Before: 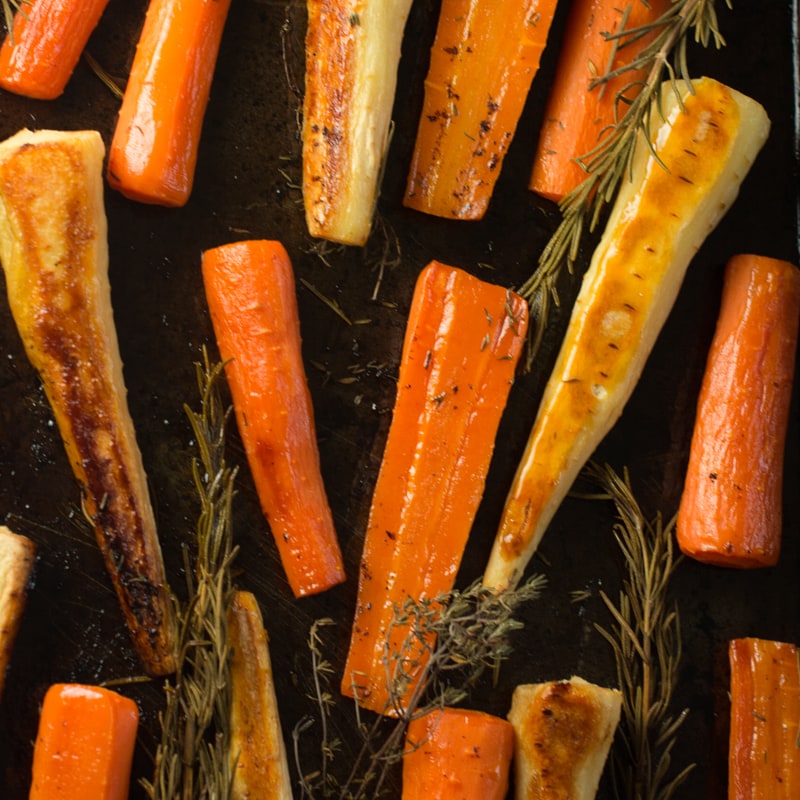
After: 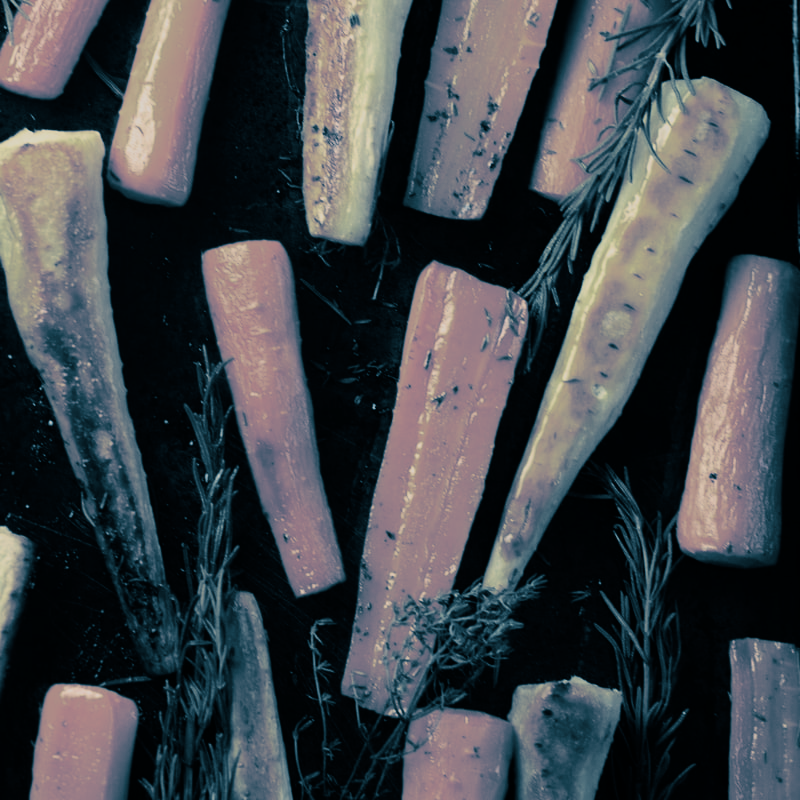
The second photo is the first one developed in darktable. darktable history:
sigmoid: skew -0.2, preserve hue 0%, red attenuation 0.1, red rotation 0.035, green attenuation 0.1, green rotation -0.017, blue attenuation 0.15, blue rotation -0.052, base primaries Rec2020
split-toning: shadows › hue 212.4°, balance -70
